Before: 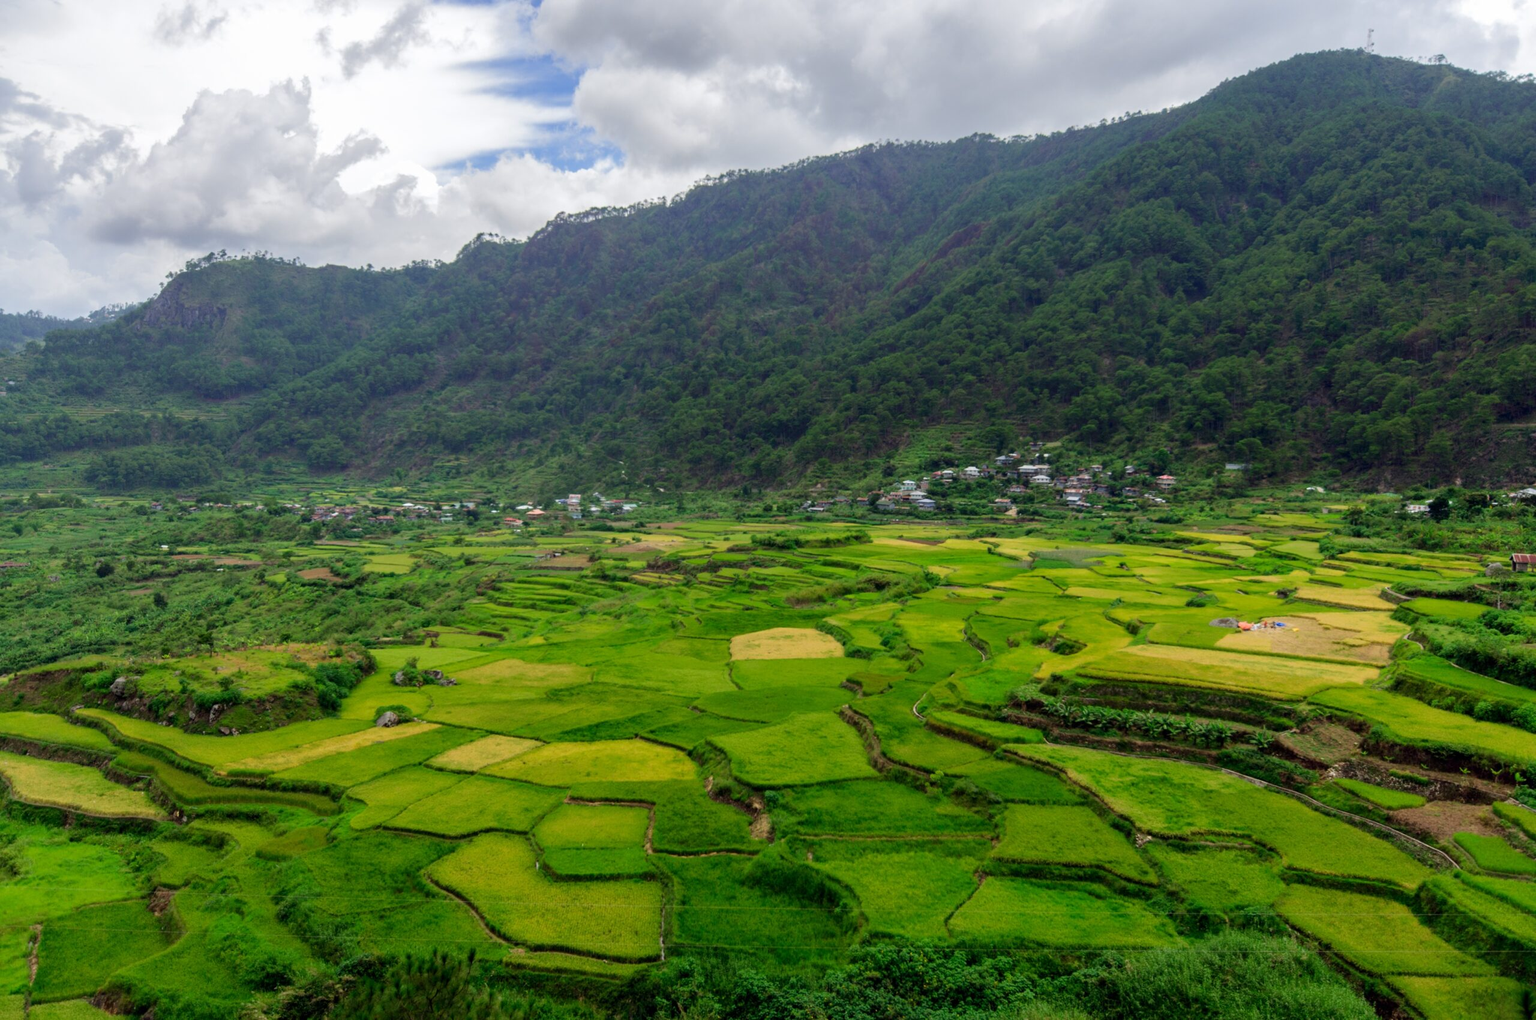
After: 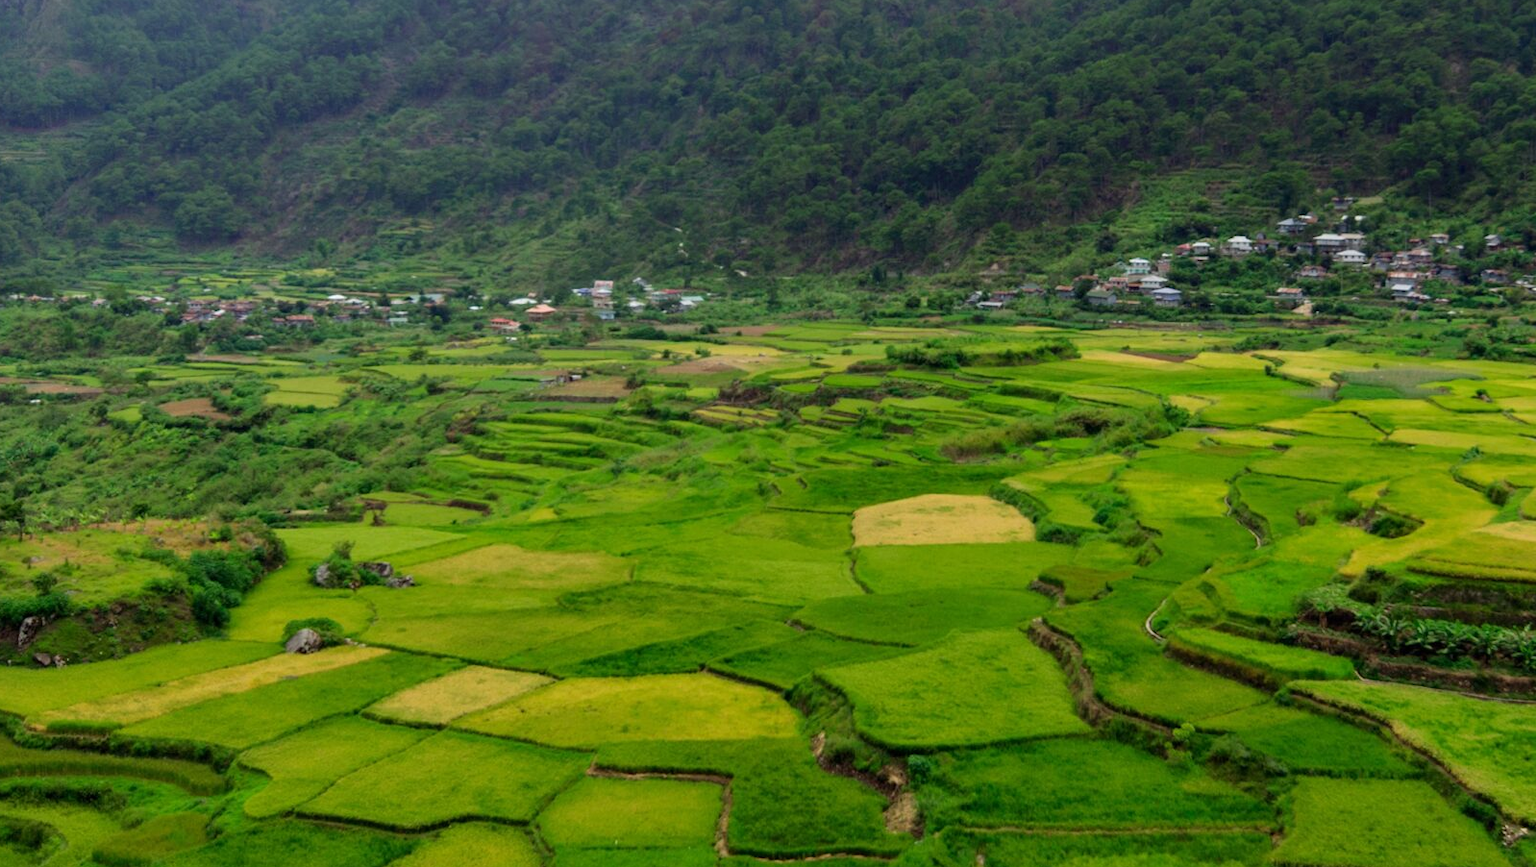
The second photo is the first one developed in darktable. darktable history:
crop: left 12.911%, top 31.332%, right 24.643%, bottom 15.607%
